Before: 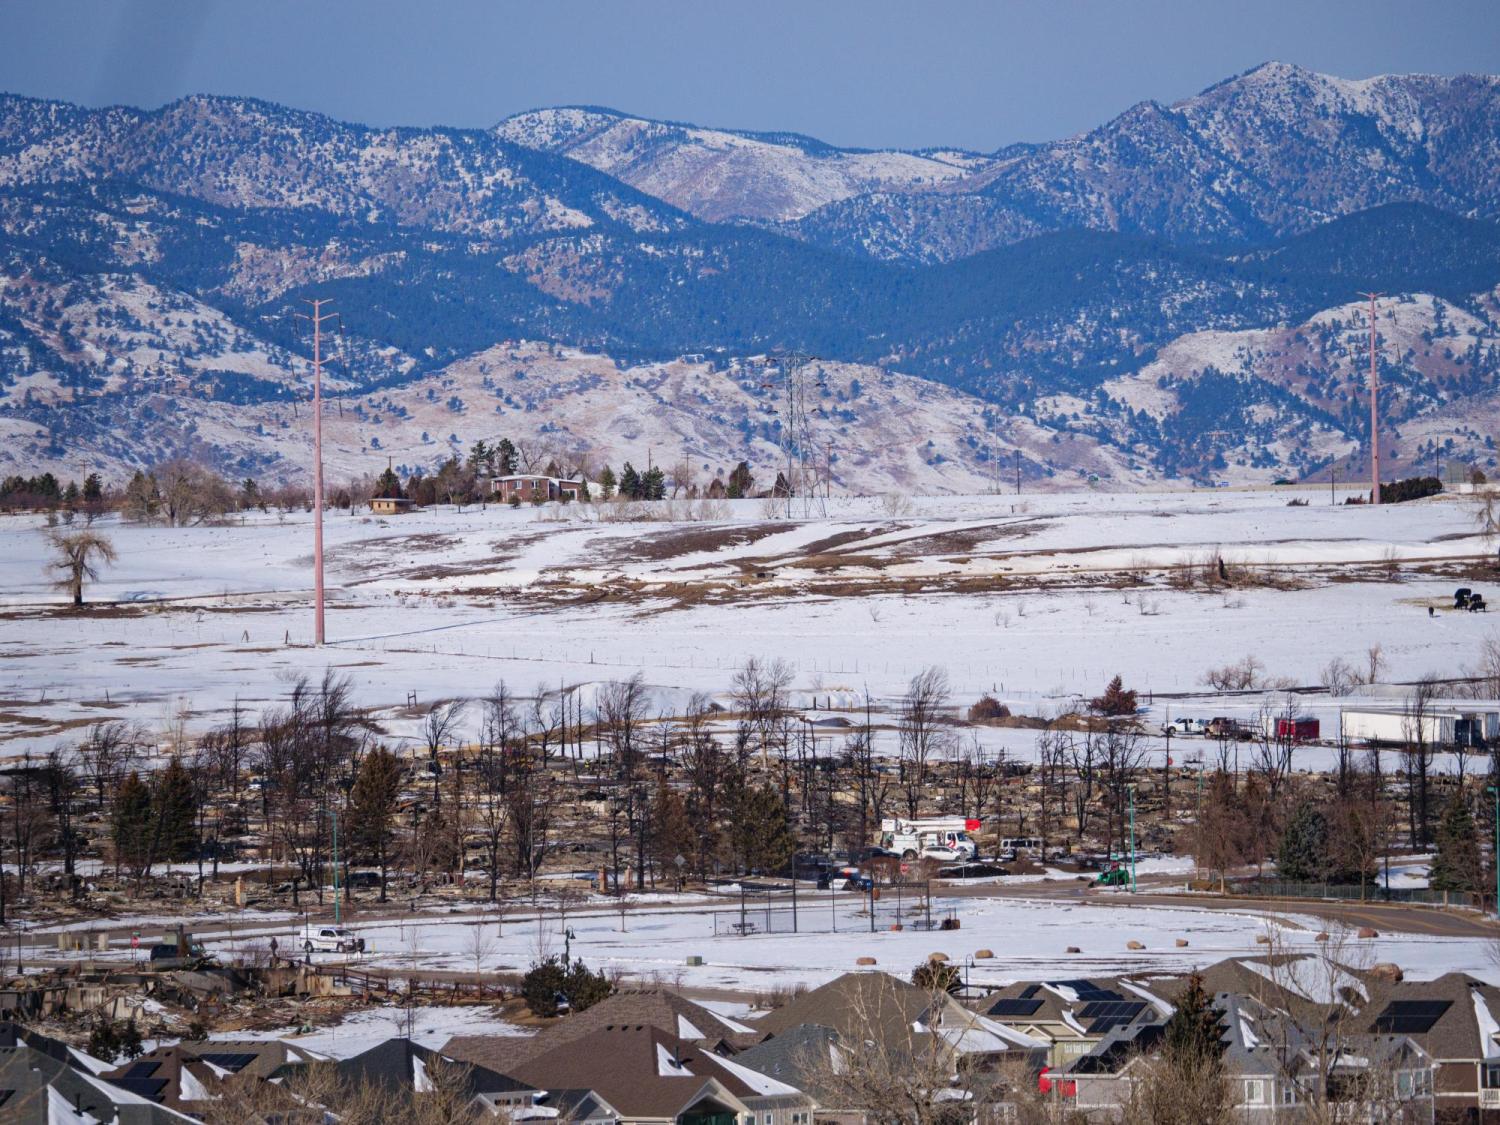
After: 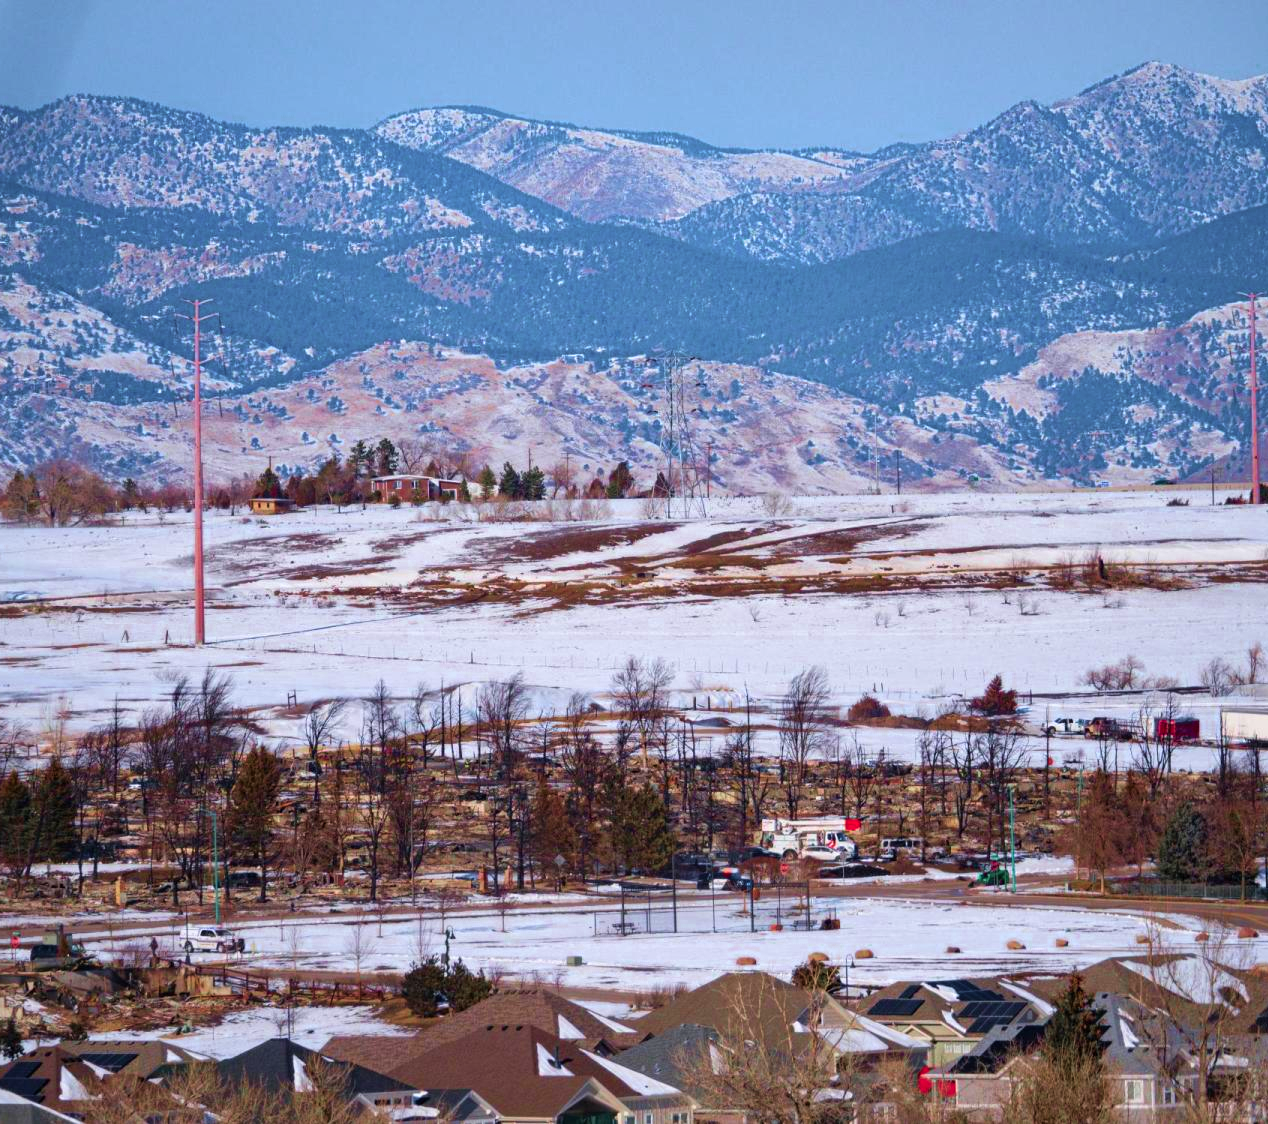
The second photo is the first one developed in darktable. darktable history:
crop: left 8.019%, right 7.391%
shadows and highlights: radius 102.84, shadows 50.57, highlights -64.57, soften with gaussian
color zones: curves: ch0 [(0, 0.466) (0.128, 0.466) (0.25, 0.5) (0.375, 0.456) (0.5, 0.5) (0.625, 0.5) (0.737, 0.652) (0.875, 0.5)]; ch1 [(0, 0.603) (0.125, 0.618) (0.261, 0.348) (0.372, 0.353) (0.497, 0.363) (0.611, 0.45) (0.731, 0.427) (0.875, 0.518) (0.998, 0.652)]; ch2 [(0, 0.559) (0.125, 0.451) (0.253, 0.564) (0.37, 0.578) (0.5, 0.466) (0.625, 0.471) (0.731, 0.471) (0.88, 0.485)]
velvia: strength 67.1%, mid-tones bias 0.979
